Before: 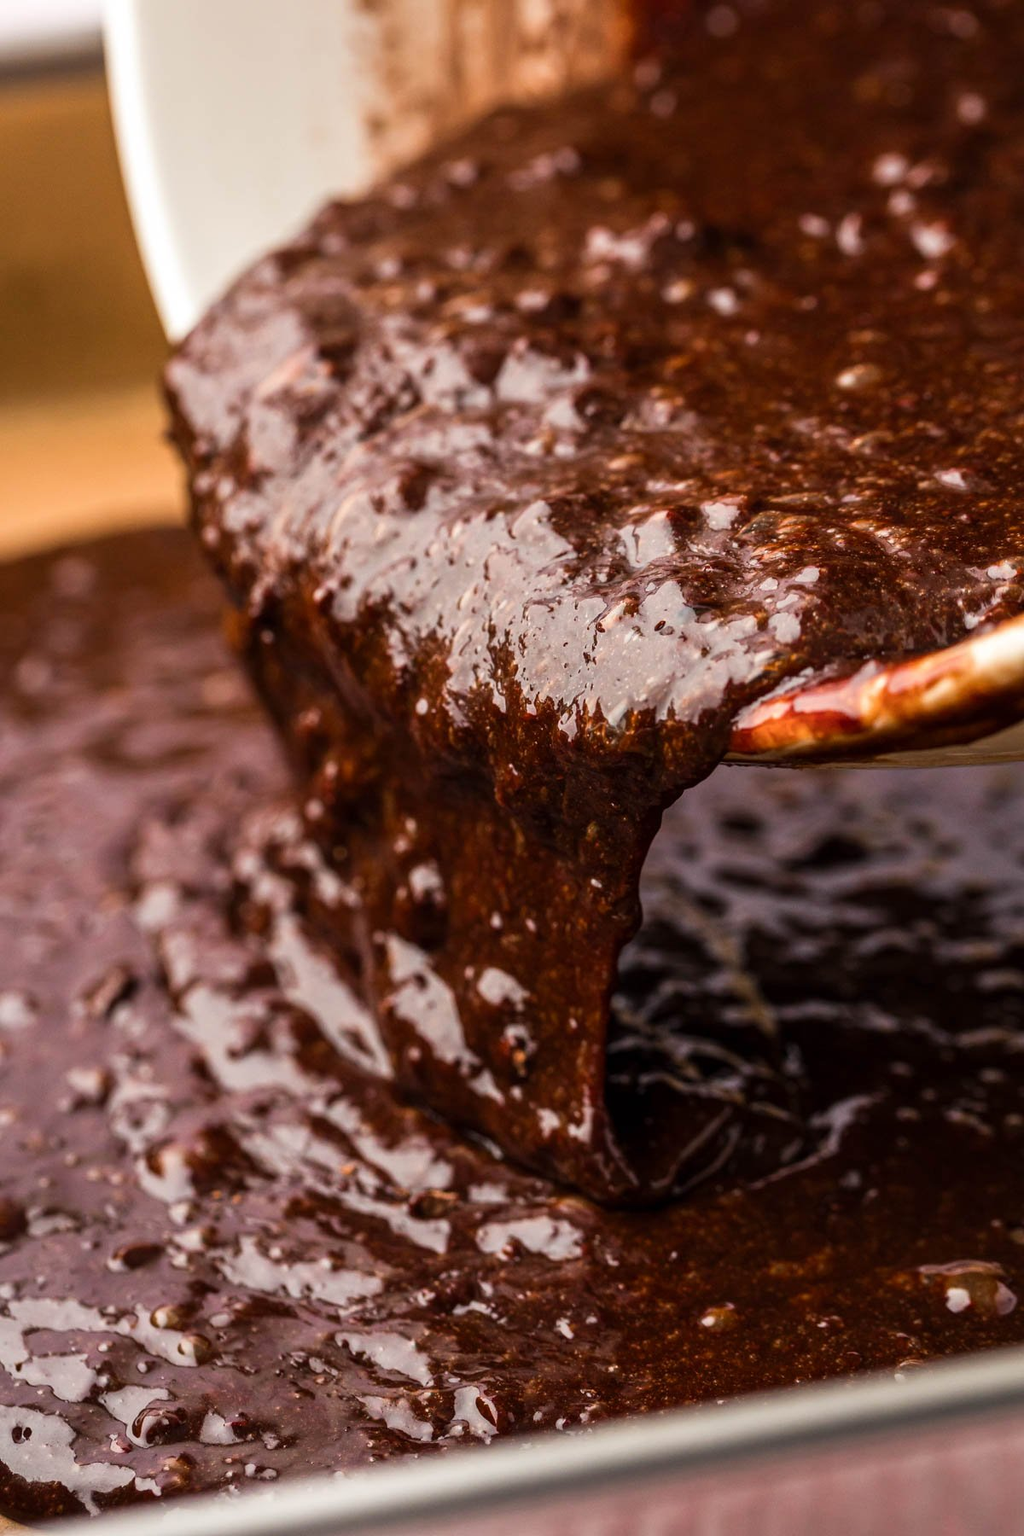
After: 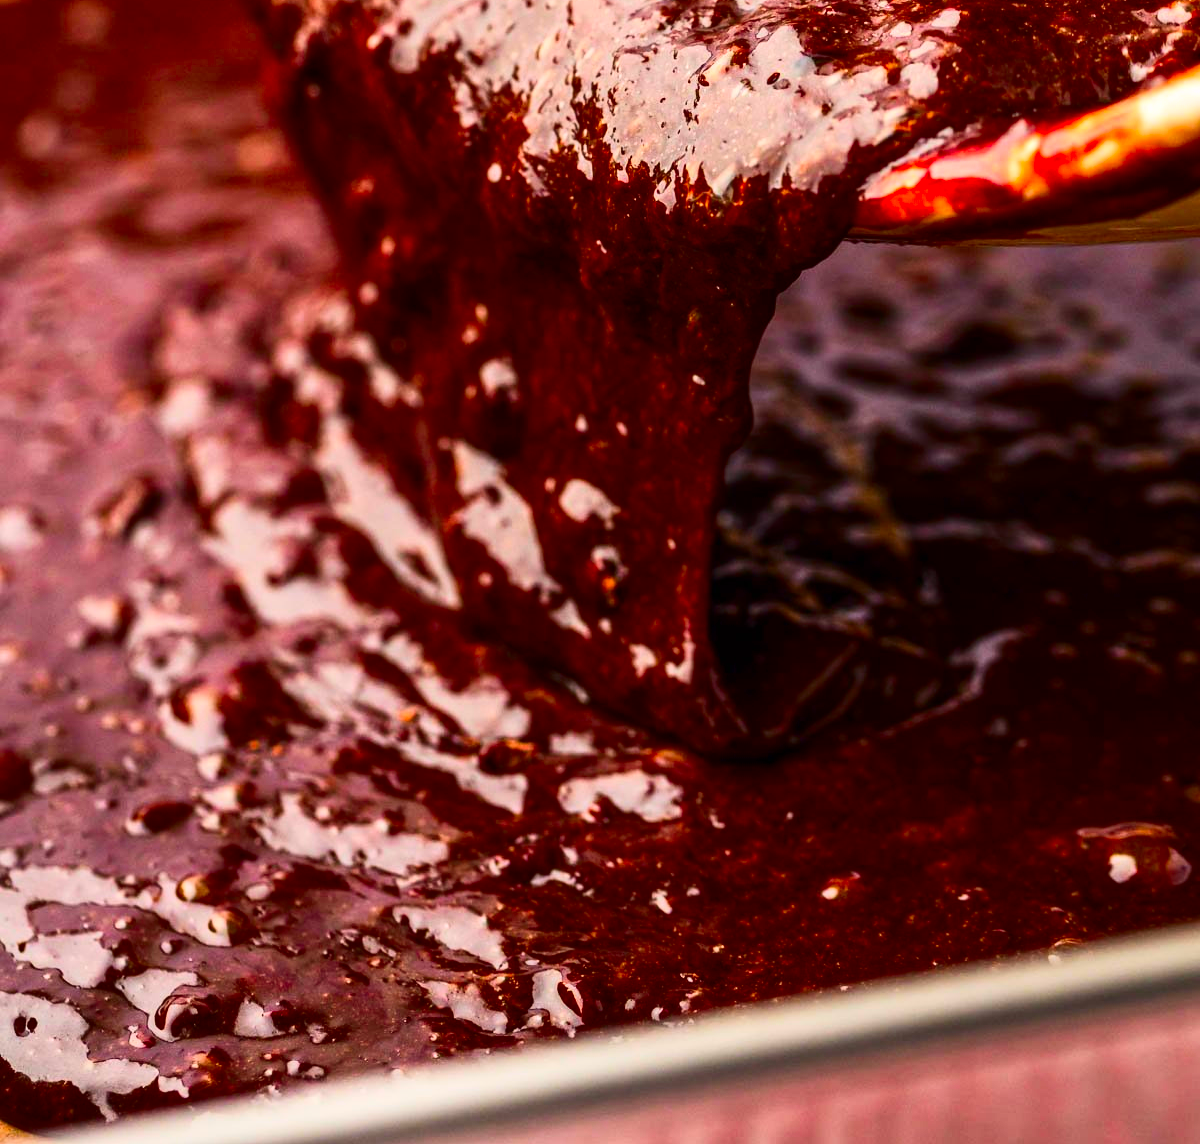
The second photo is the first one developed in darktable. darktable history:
exposure: exposure 0.014 EV, compensate highlight preservation false
crop and rotate: top 36.435%
contrast brightness saturation: contrast 0.26, brightness 0.02, saturation 0.87
